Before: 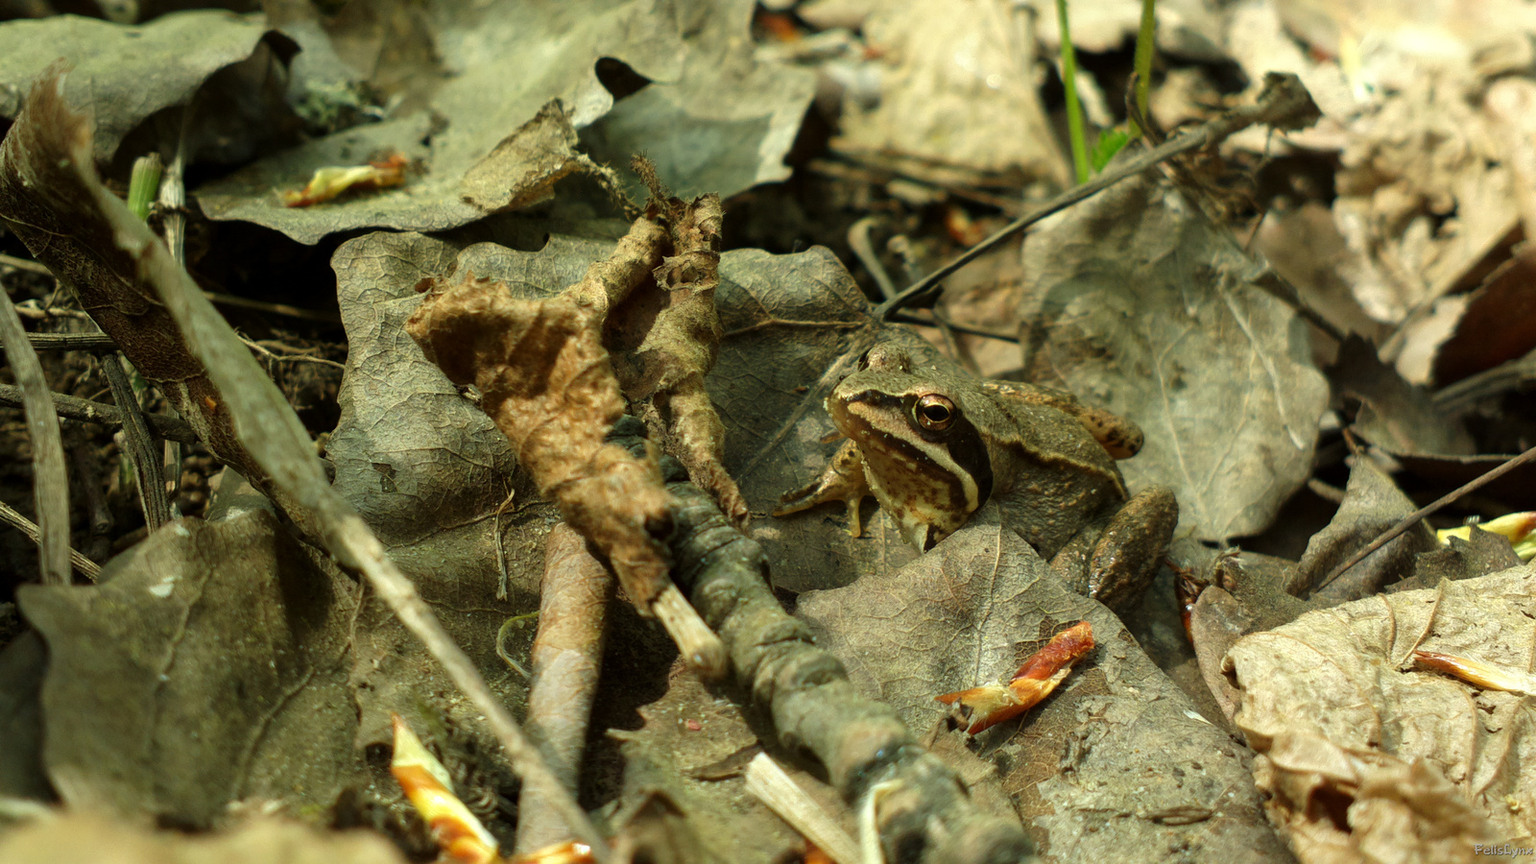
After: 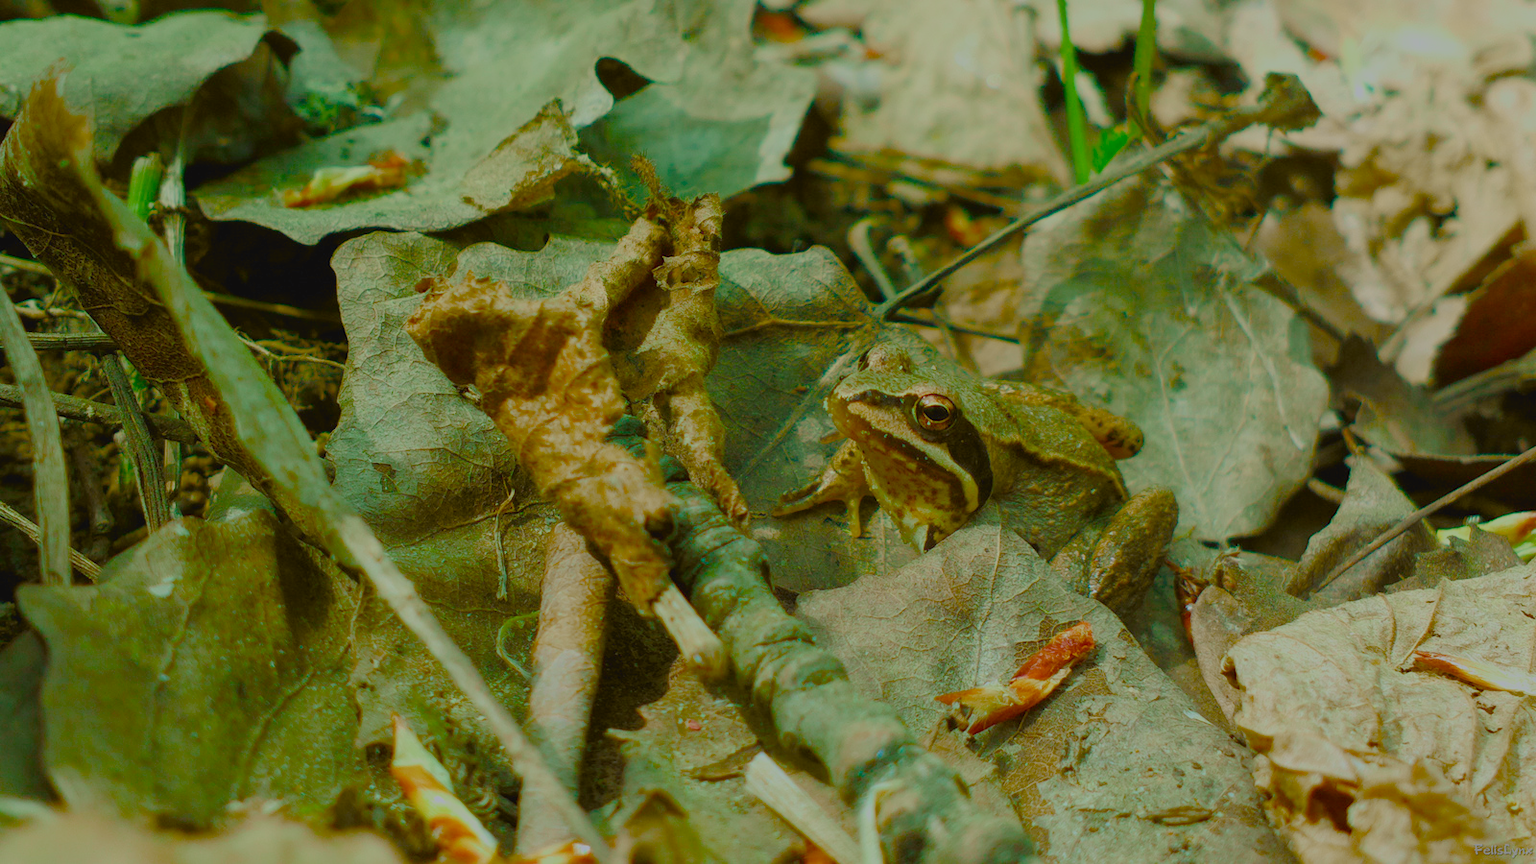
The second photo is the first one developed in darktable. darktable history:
tone curve: curves: ch0 [(0, 0.036) (0.053, 0.068) (0.211, 0.217) (0.519, 0.513) (0.847, 0.82) (0.991, 0.914)]; ch1 [(0, 0) (0.276, 0.206) (0.412, 0.353) (0.482, 0.475) (0.495, 0.5) (0.509, 0.502) (0.563, 0.57) (0.667, 0.672) (0.788, 0.809) (1, 1)]; ch2 [(0, 0) (0.438, 0.456) (0.473, 0.47) (0.503, 0.503) (0.523, 0.528) (0.562, 0.571) (0.612, 0.61) (0.679, 0.72) (1, 1)], color space Lab, independent channels, preserve colors none
filmic rgb: black relative exposure -16 EV, white relative exposure 8 EV, threshold 3 EV, hardness 4.17, latitude 50%, contrast 0.5, color science v5 (2021), contrast in shadows safe, contrast in highlights safe, enable highlight reconstruction true
white balance: red 0.954, blue 1.079
color balance rgb: perceptual saturation grading › highlights -29.58%, perceptual saturation grading › mid-tones 29.47%, perceptual saturation grading › shadows 59.73%, perceptual brilliance grading › global brilliance -17.79%, perceptual brilliance grading › highlights 28.73%, global vibrance 15.44%
